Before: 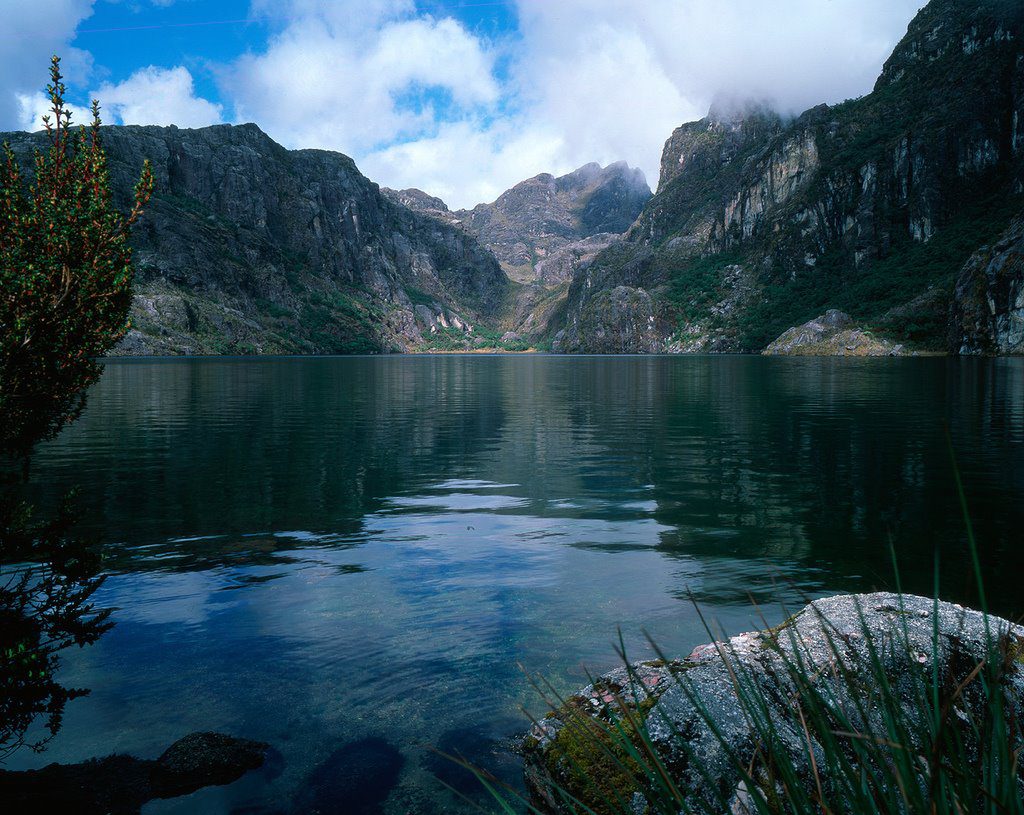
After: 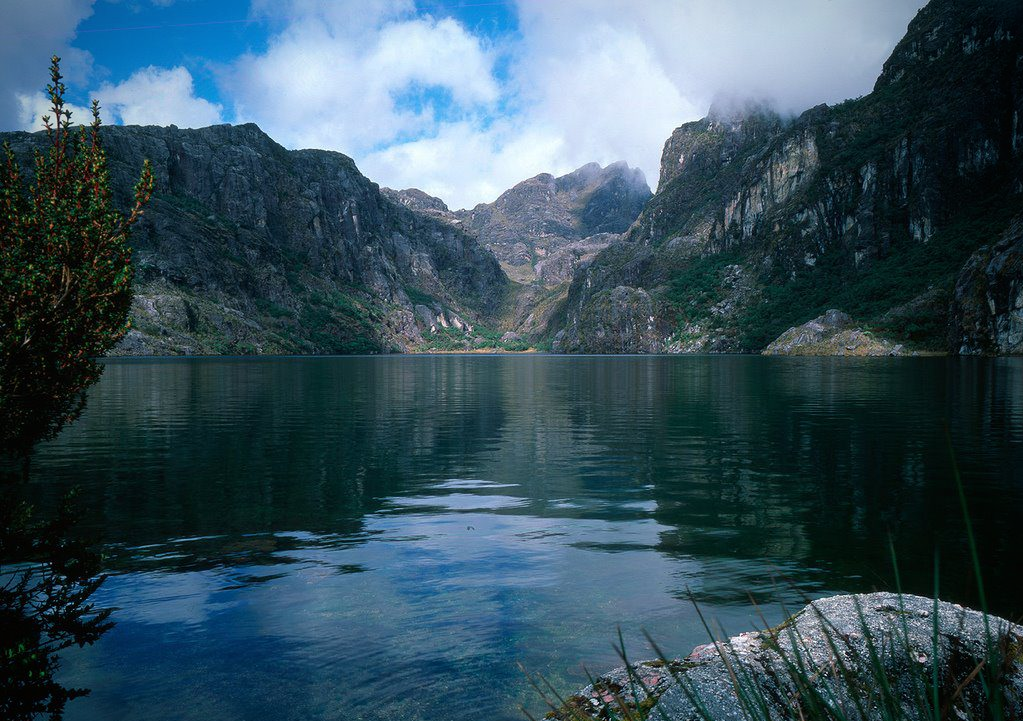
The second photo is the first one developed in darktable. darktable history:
crop and rotate: top 0%, bottom 11.49%
vignetting: brightness -0.629, saturation -0.007, center (-0.028, 0.239)
